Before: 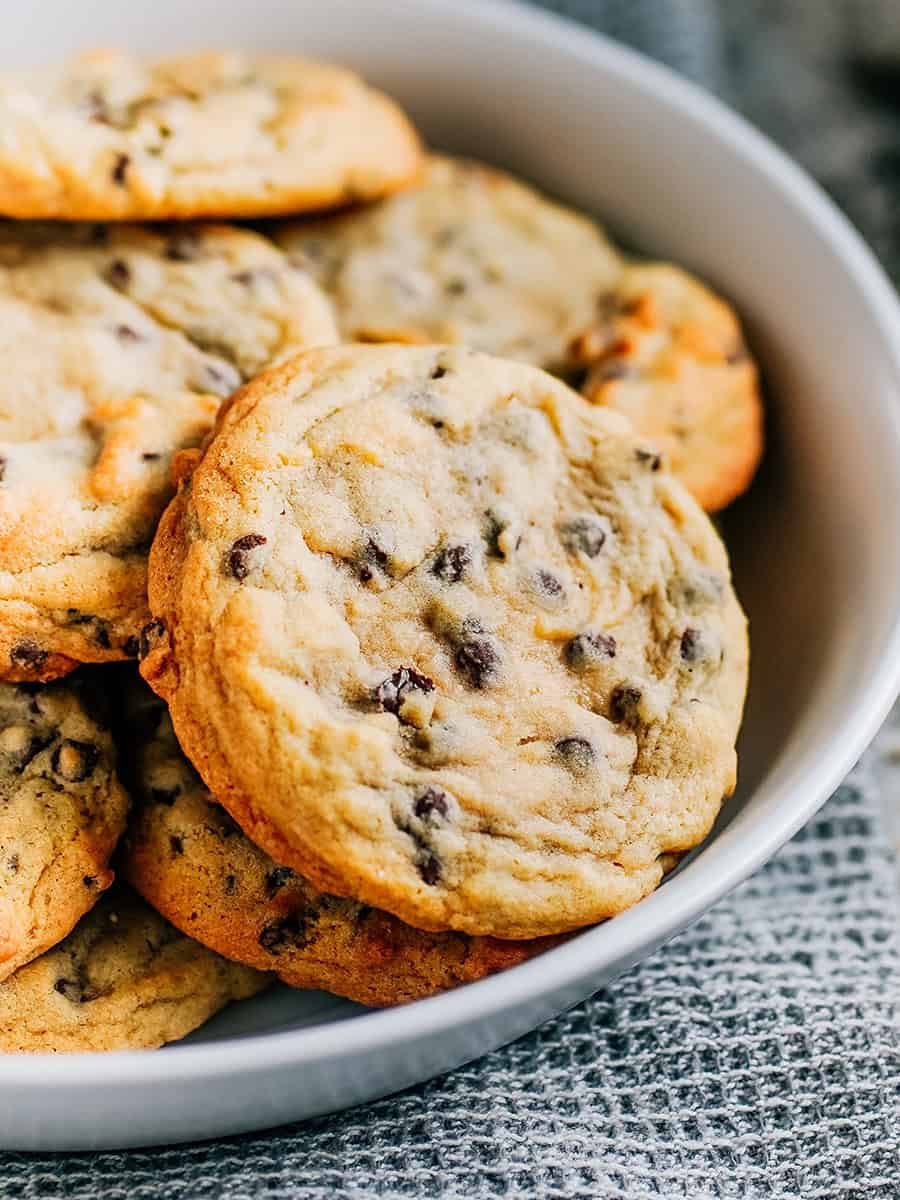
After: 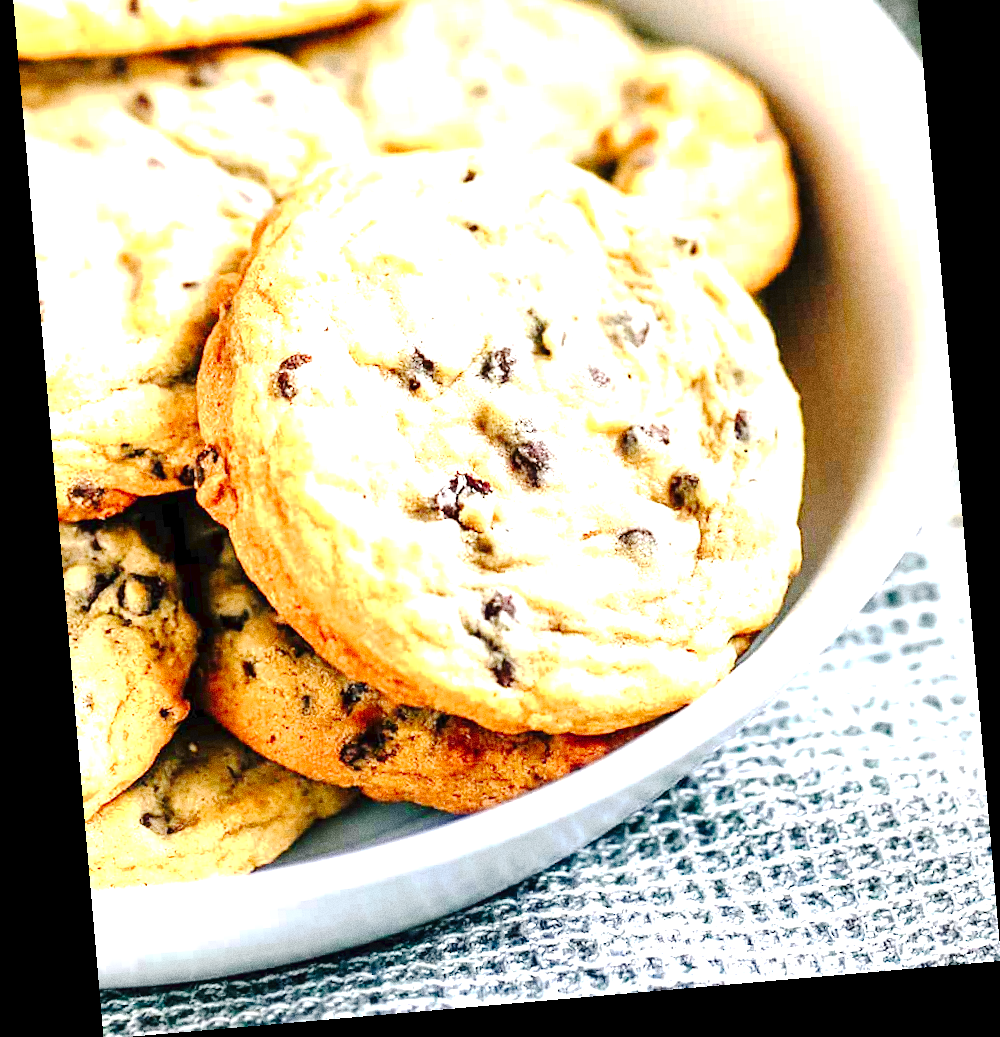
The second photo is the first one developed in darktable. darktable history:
crop and rotate: top 18.507%
tone curve: curves: ch0 [(0, 0) (0.003, 0.026) (0.011, 0.03) (0.025, 0.038) (0.044, 0.046) (0.069, 0.055) (0.1, 0.075) (0.136, 0.114) (0.177, 0.158) (0.224, 0.215) (0.277, 0.296) (0.335, 0.386) (0.399, 0.479) (0.468, 0.568) (0.543, 0.637) (0.623, 0.707) (0.709, 0.773) (0.801, 0.834) (0.898, 0.896) (1, 1)], preserve colors none
contrast brightness saturation: saturation -0.04
rotate and perspective: rotation -4.98°, automatic cropping off
exposure: black level correction 0.001, exposure 1.822 EV, compensate exposure bias true, compensate highlight preservation false
white balance: emerald 1
grain: coarseness 0.09 ISO, strength 40%
